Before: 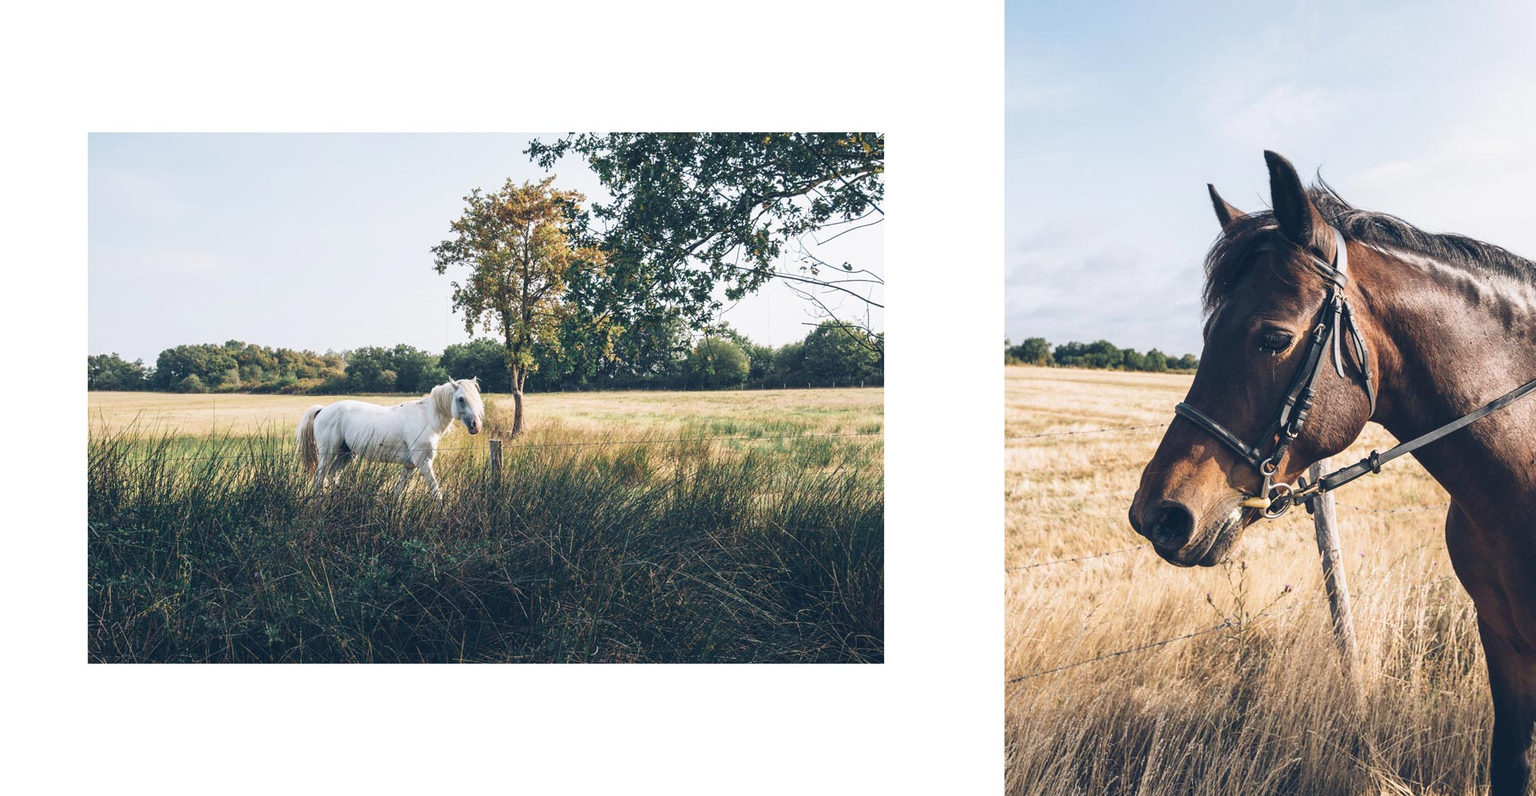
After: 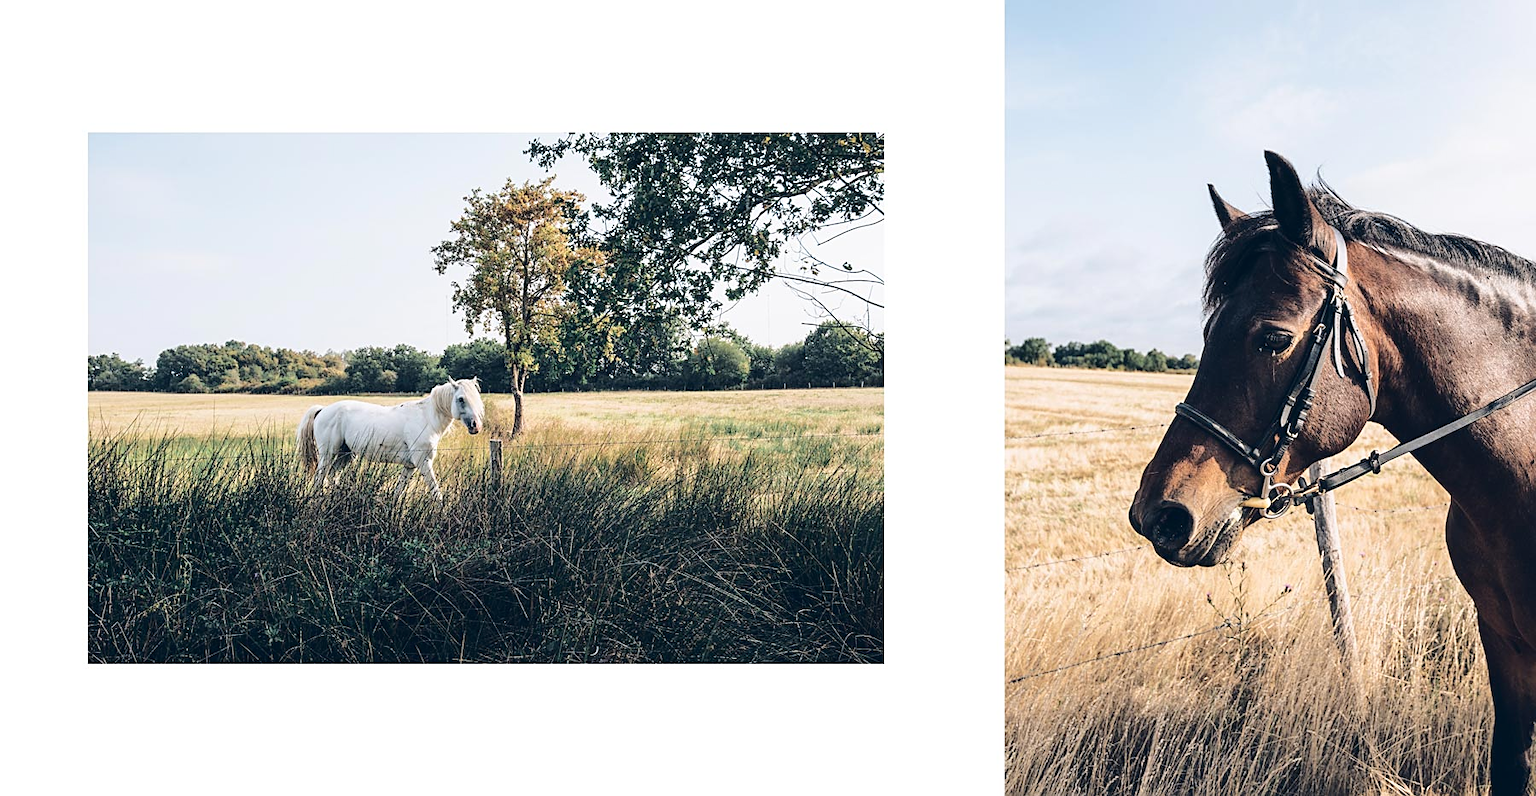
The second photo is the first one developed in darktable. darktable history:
sharpen: on, module defaults
tone curve: curves: ch0 [(0, 0) (0.003, 0.026) (0.011, 0.025) (0.025, 0.022) (0.044, 0.022) (0.069, 0.028) (0.1, 0.041) (0.136, 0.062) (0.177, 0.103) (0.224, 0.167) (0.277, 0.242) (0.335, 0.343) (0.399, 0.452) (0.468, 0.539) (0.543, 0.614) (0.623, 0.683) (0.709, 0.749) (0.801, 0.827) (0.898, 0.918) (1, 1)], color space Lab, independent channels, preserve colors none
